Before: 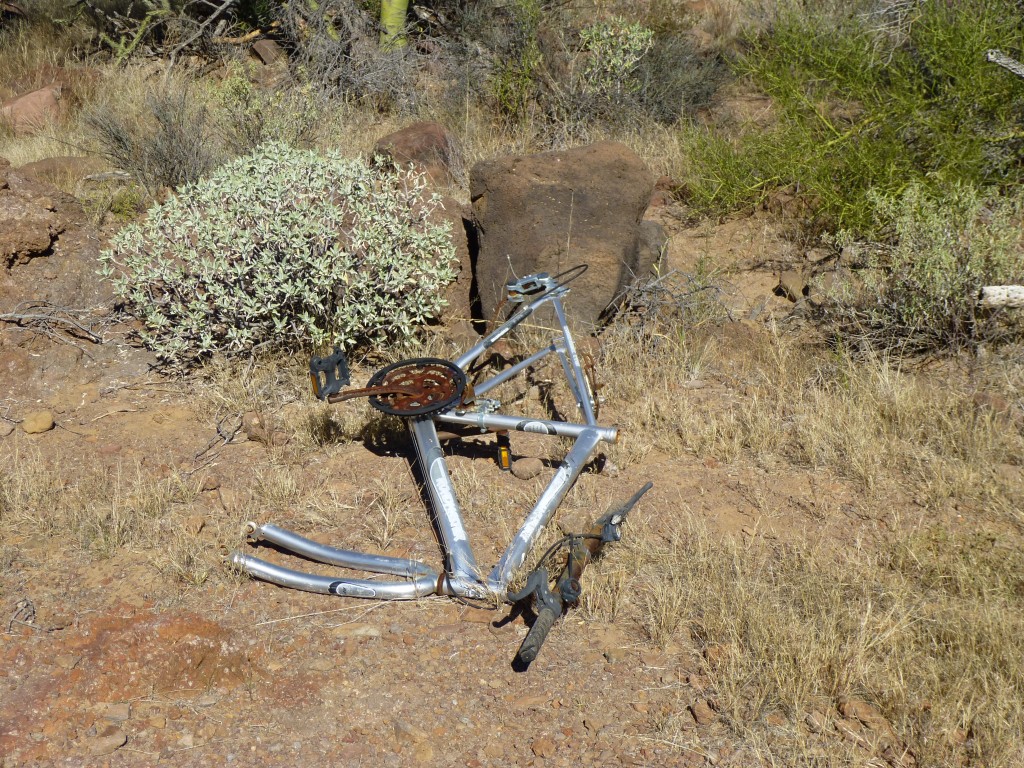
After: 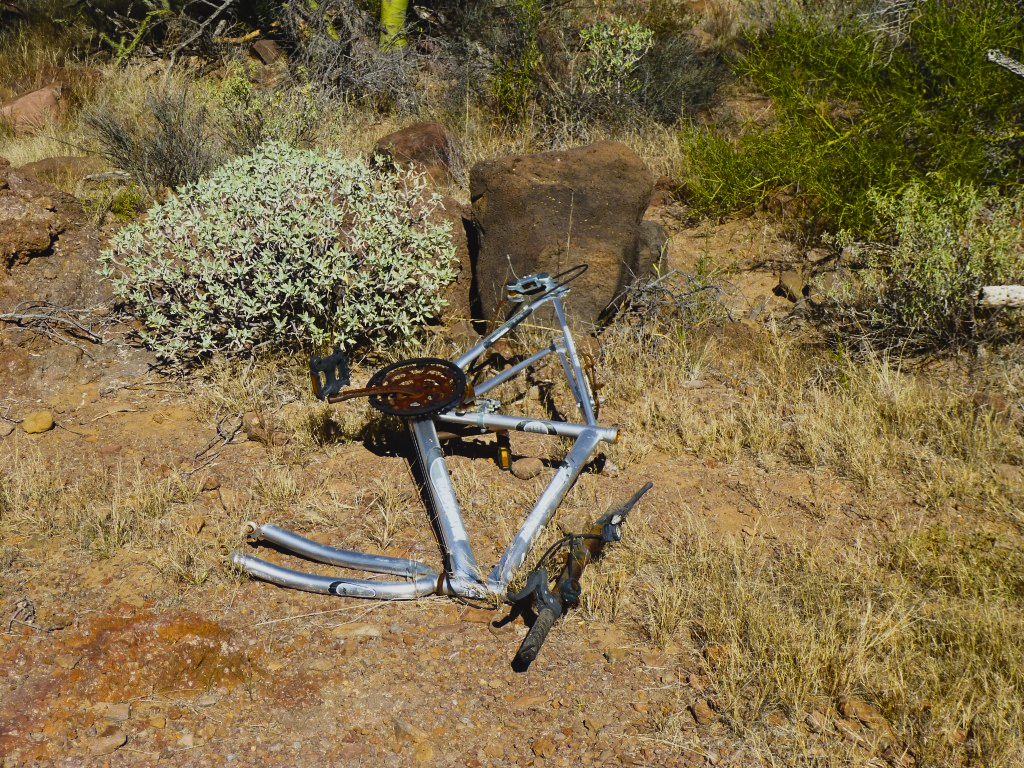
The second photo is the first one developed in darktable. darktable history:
contrast brightness saturation: contrast 0.22
color balance rgb: linear chroma grading › global chroma 9%, perceptual saturation grading › global saturation 36%, perceptual saturation grading › shadows 35%, perceptual brilliance grading › global brilliance 15%, perceptual brilliance grading › shadows -35%, global vibrance 15%
exposure: black level correction -0.036, exposure -0.497 EV, compensate highlight preservation false
filmic rgb: black relative exposure -7.15 EV, white relative exposure 5.36 EV, hardness 3.02
